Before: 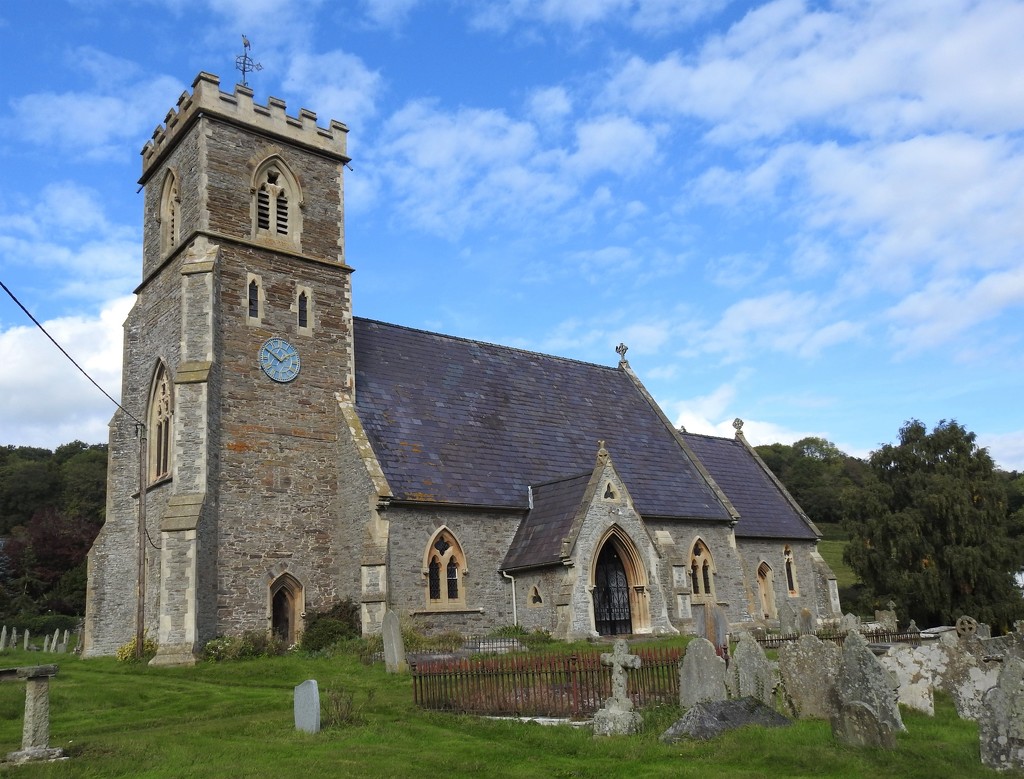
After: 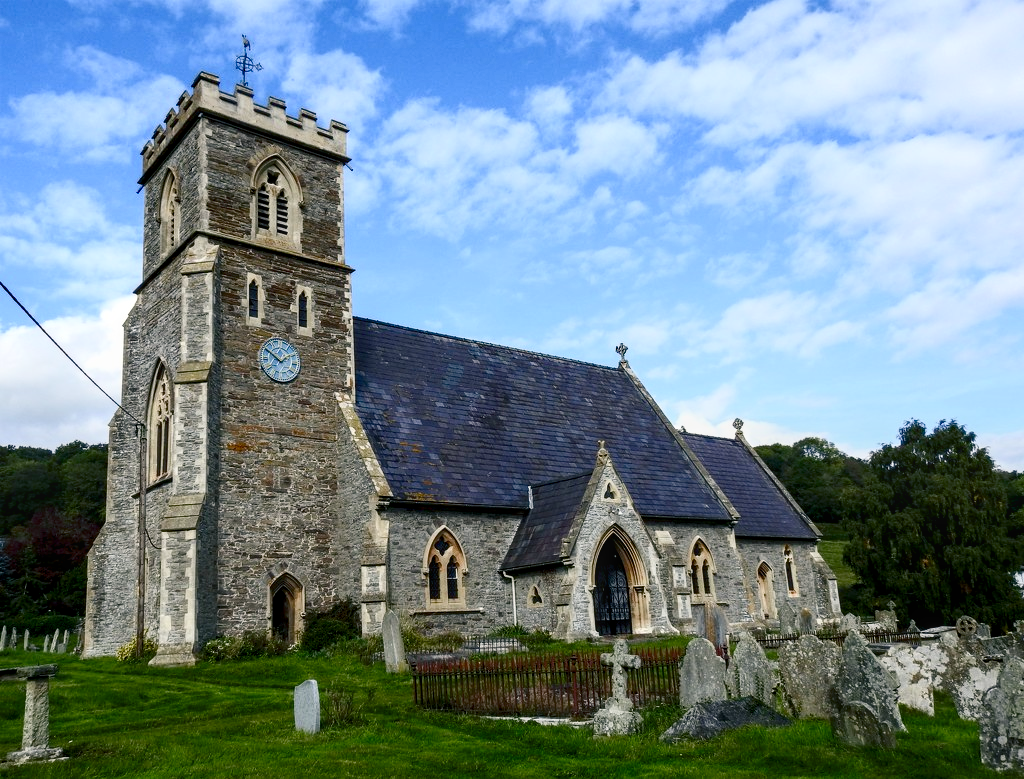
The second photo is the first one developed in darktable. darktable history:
color balance rgb: shadows lift › chroma 5.228%, shadows lift › hue 237.12°, global offset › luminance -0.894%, perceptual saturation grading › global saturation 25.492%, perceptual saturation grading › highlights -50.365%, perceptual saturation grading › shadows 30.109%
contrast brightness saturation: contrast 0.28
local contrast: on, module defaults
